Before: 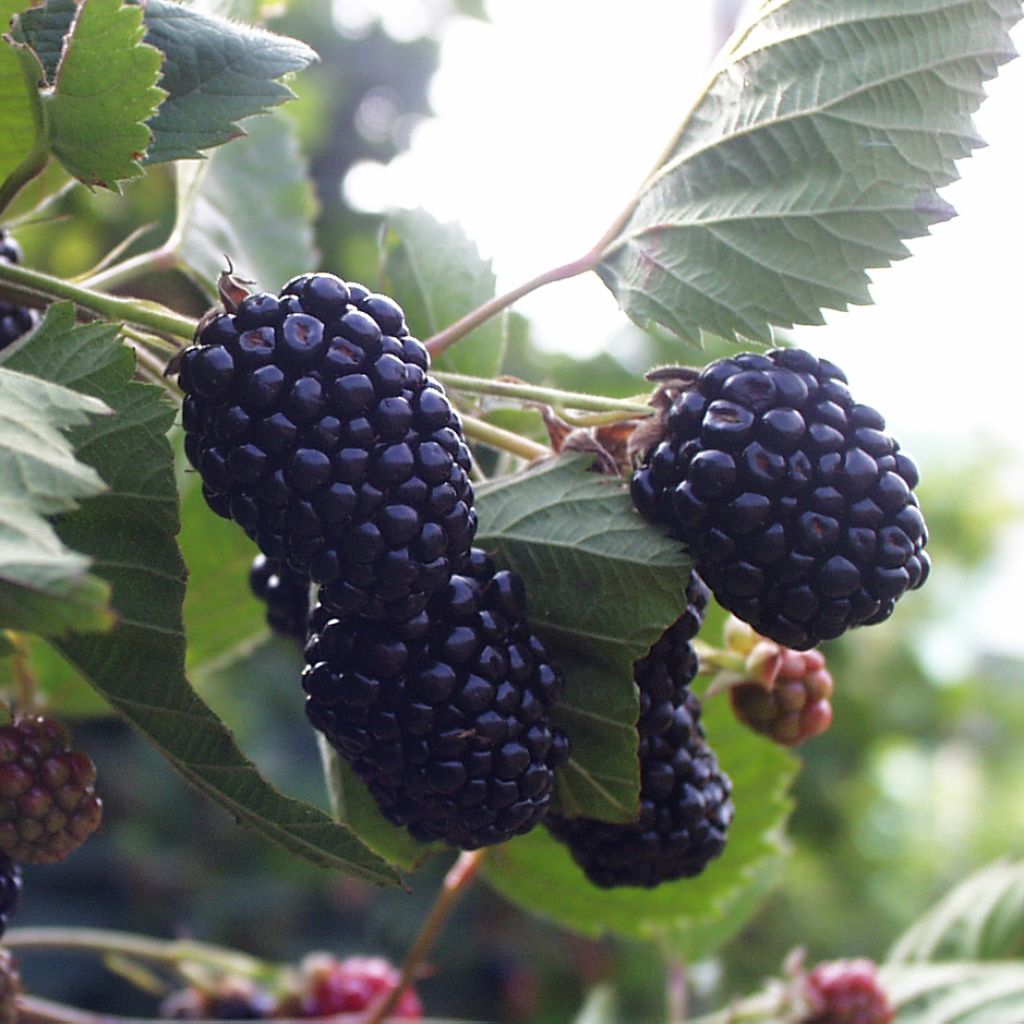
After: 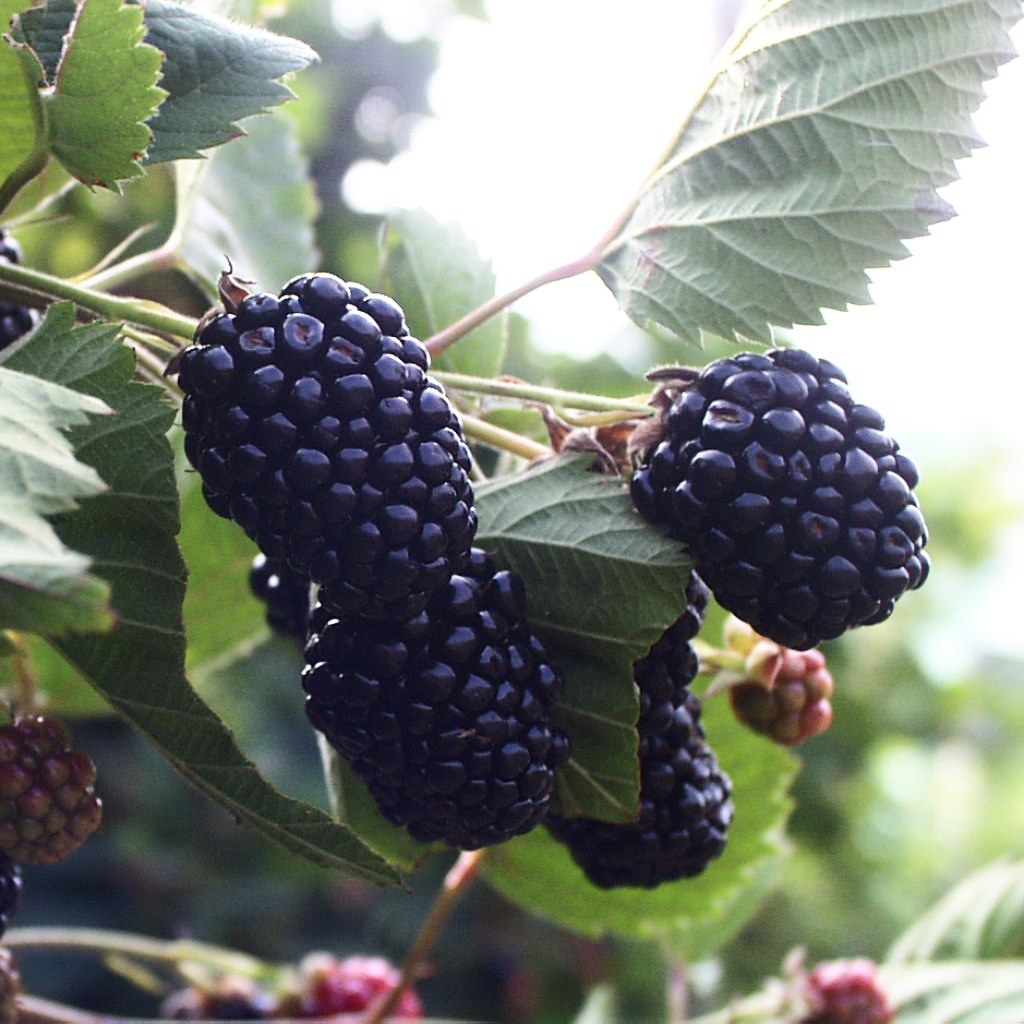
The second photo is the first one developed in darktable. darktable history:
contrast brightness saturation: contrast 0.237, brightness 0.091
